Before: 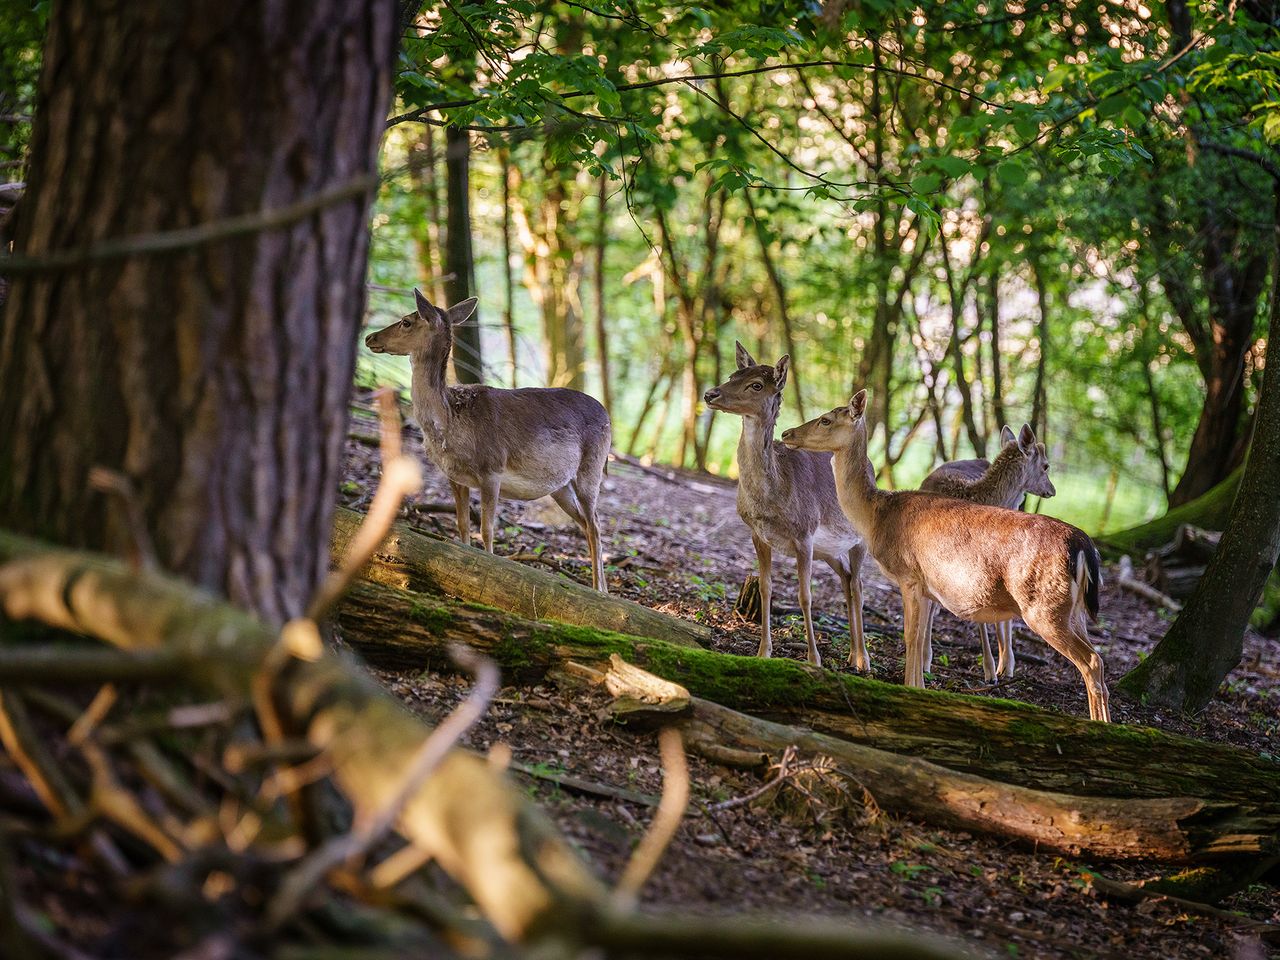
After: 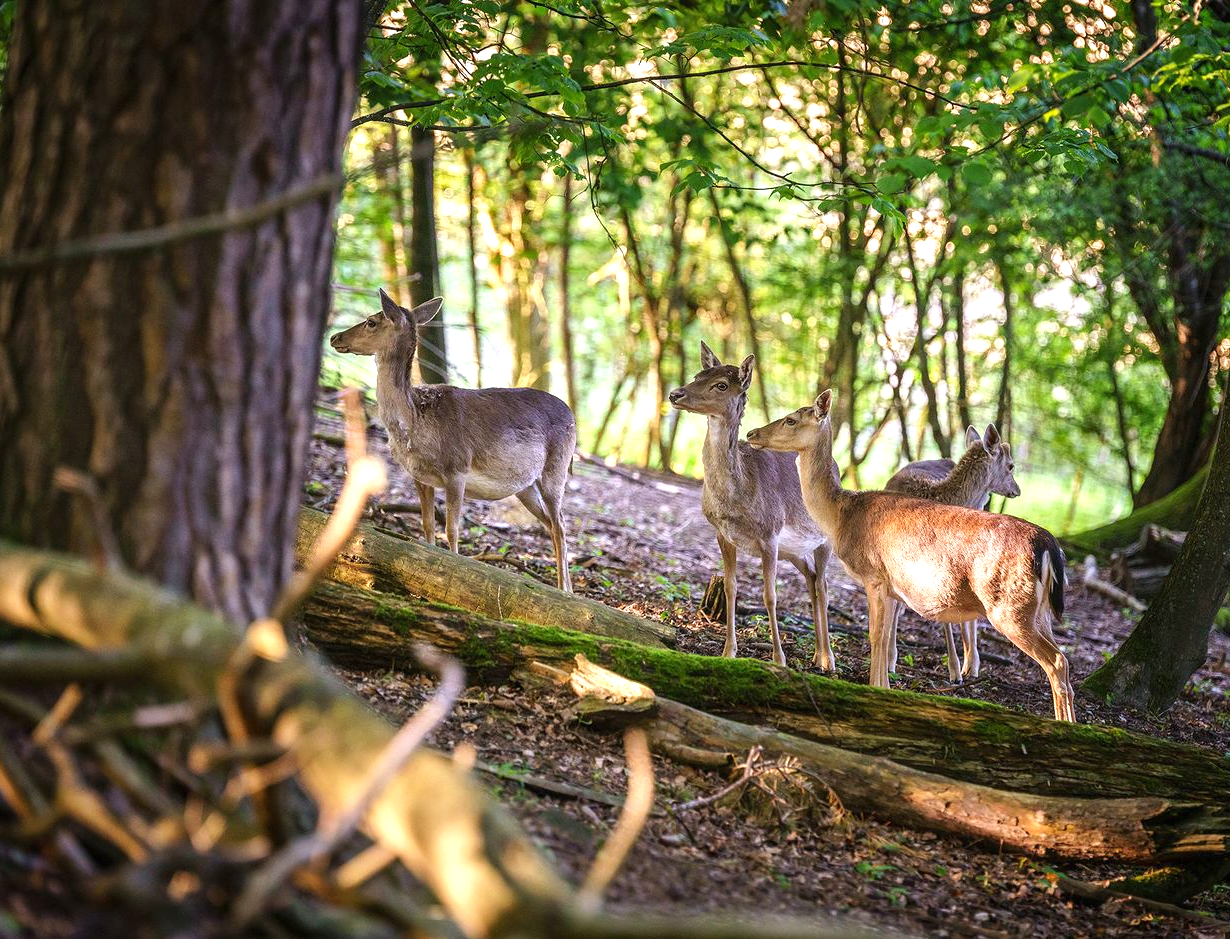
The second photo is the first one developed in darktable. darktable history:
tone equalizer: edges refinement/feathering 500, mask exposure compensation -1.57 EV, preserve details no
exposure: black level correction 0, exposure 0.696 EV, compensate exposure bias true, compensate highlight preservation false
crop and rotate: left 2.743%, right 1.103%, bottom 2.169%
